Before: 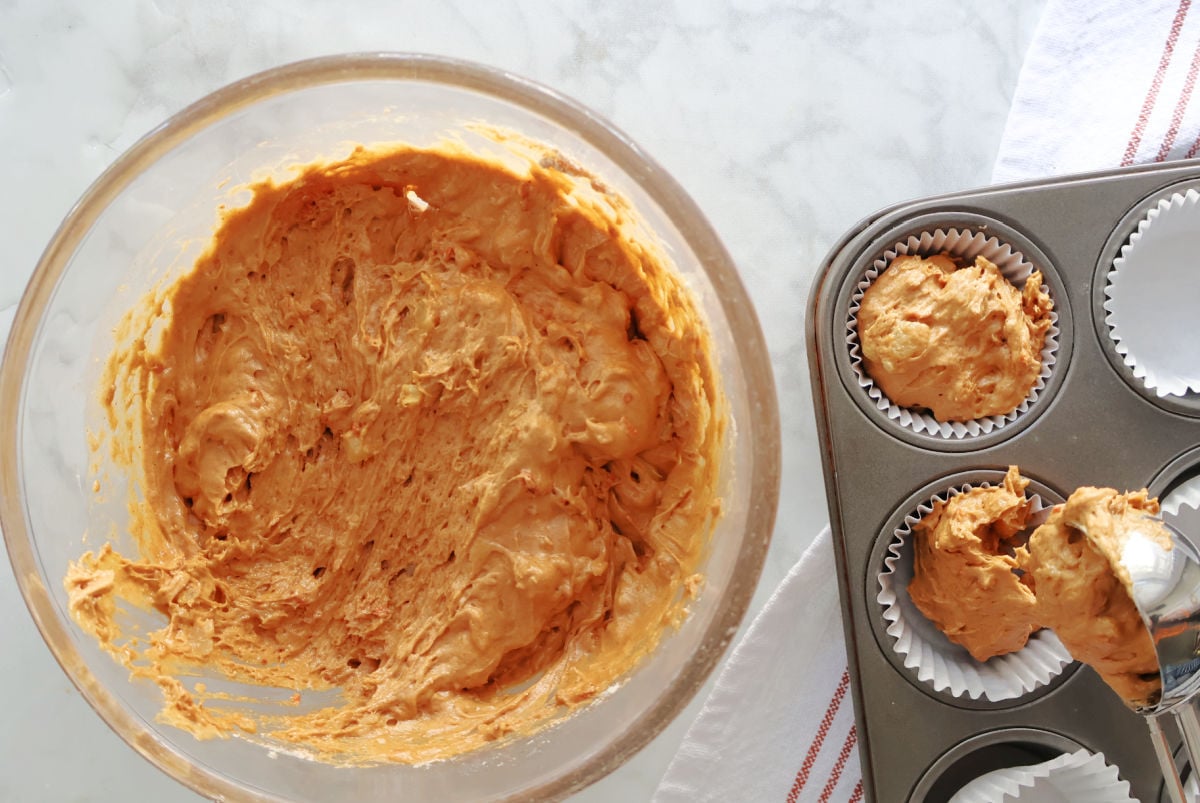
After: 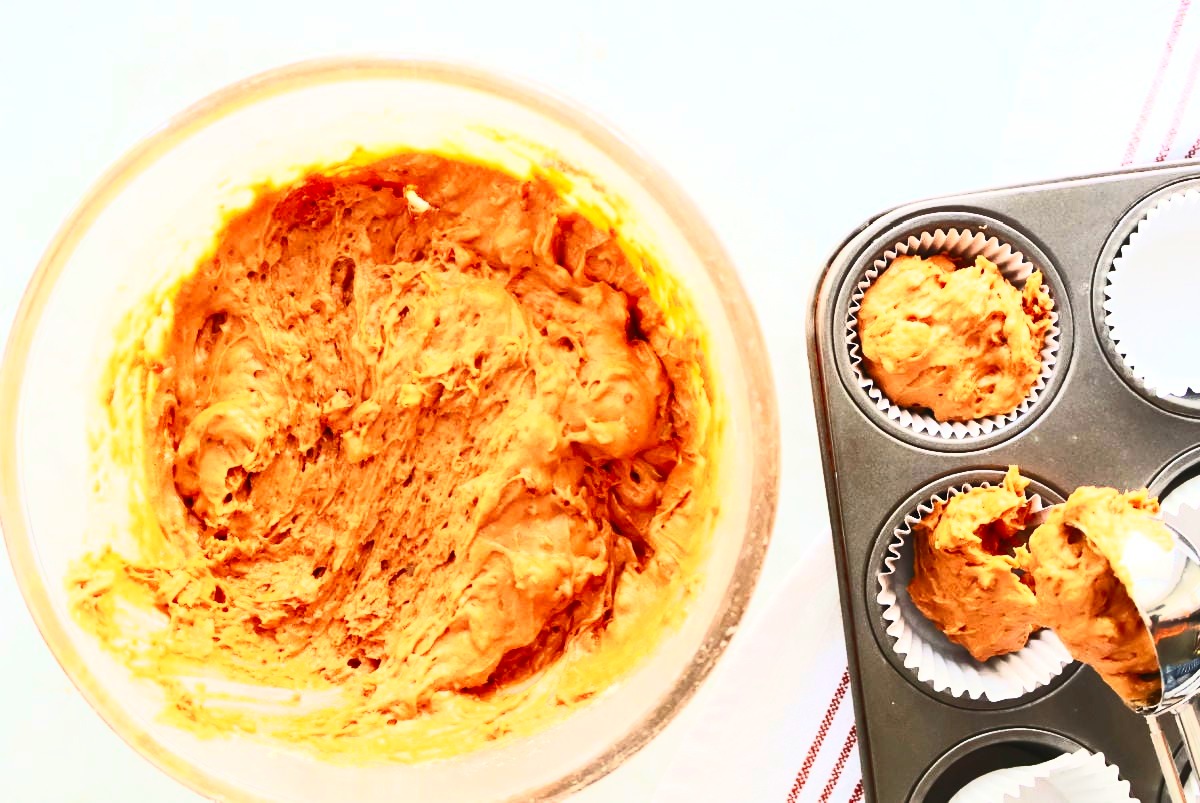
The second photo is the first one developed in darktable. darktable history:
contrast brightness saturation: contrast 0.828, brightness 0.595, saturation 0.601
